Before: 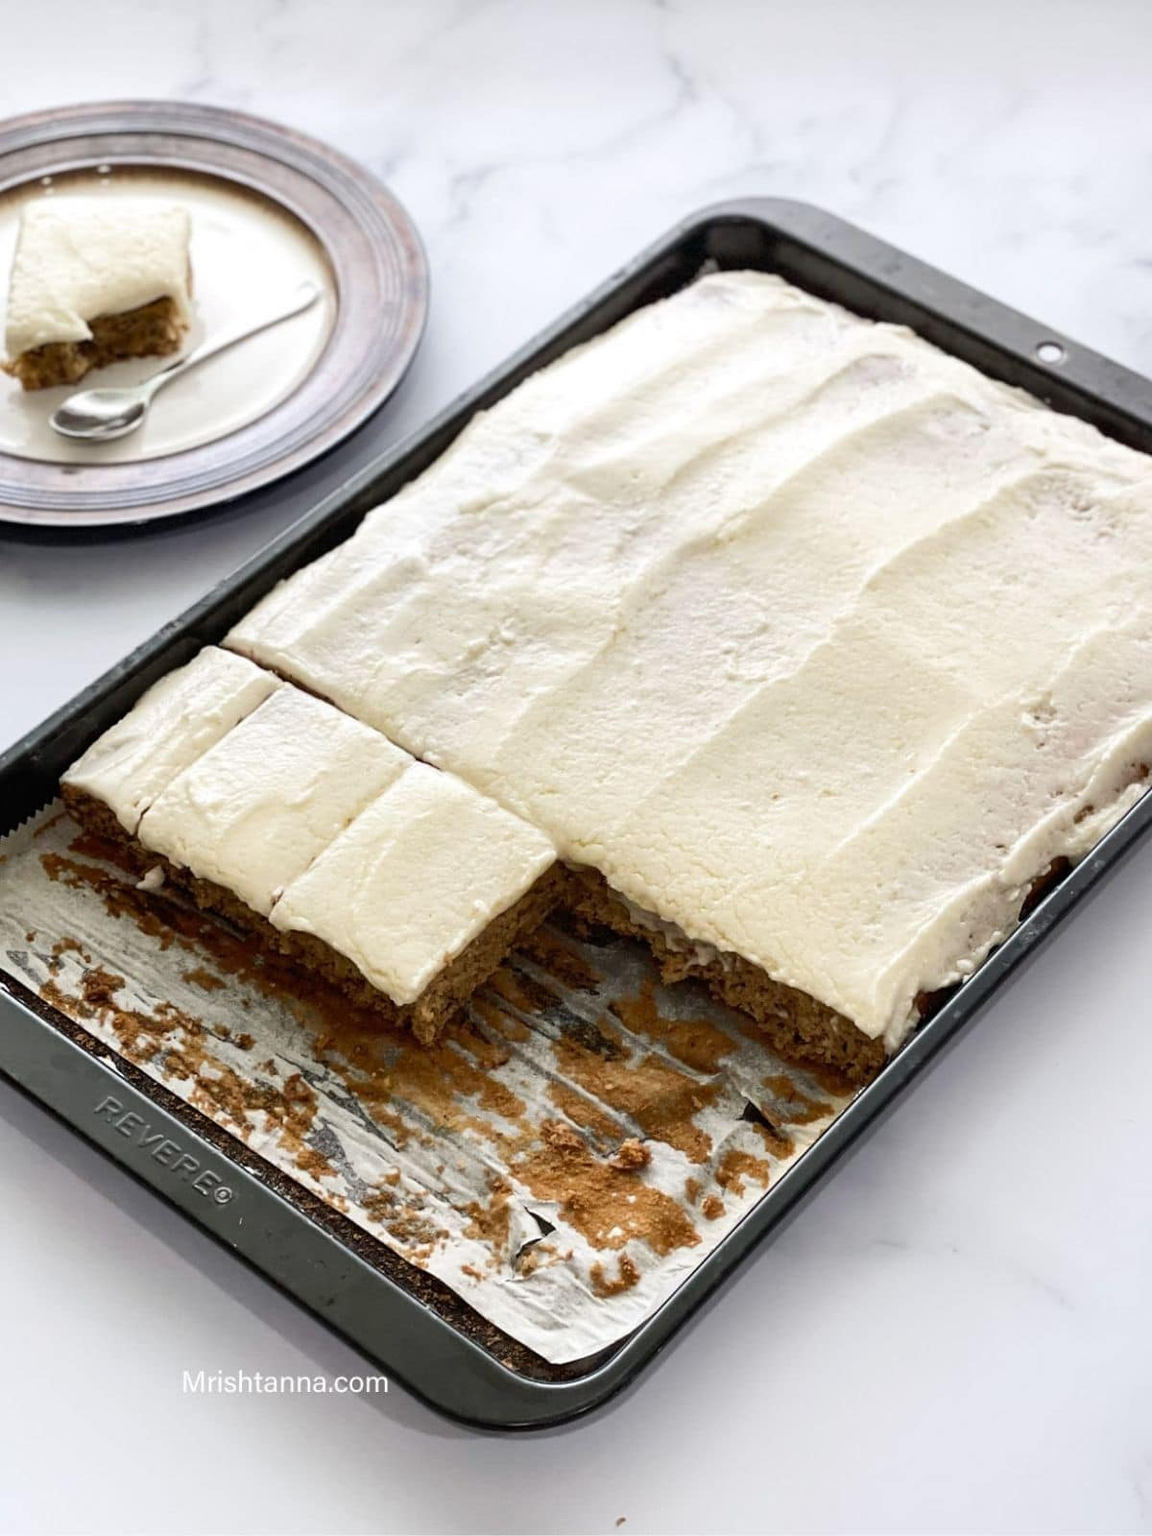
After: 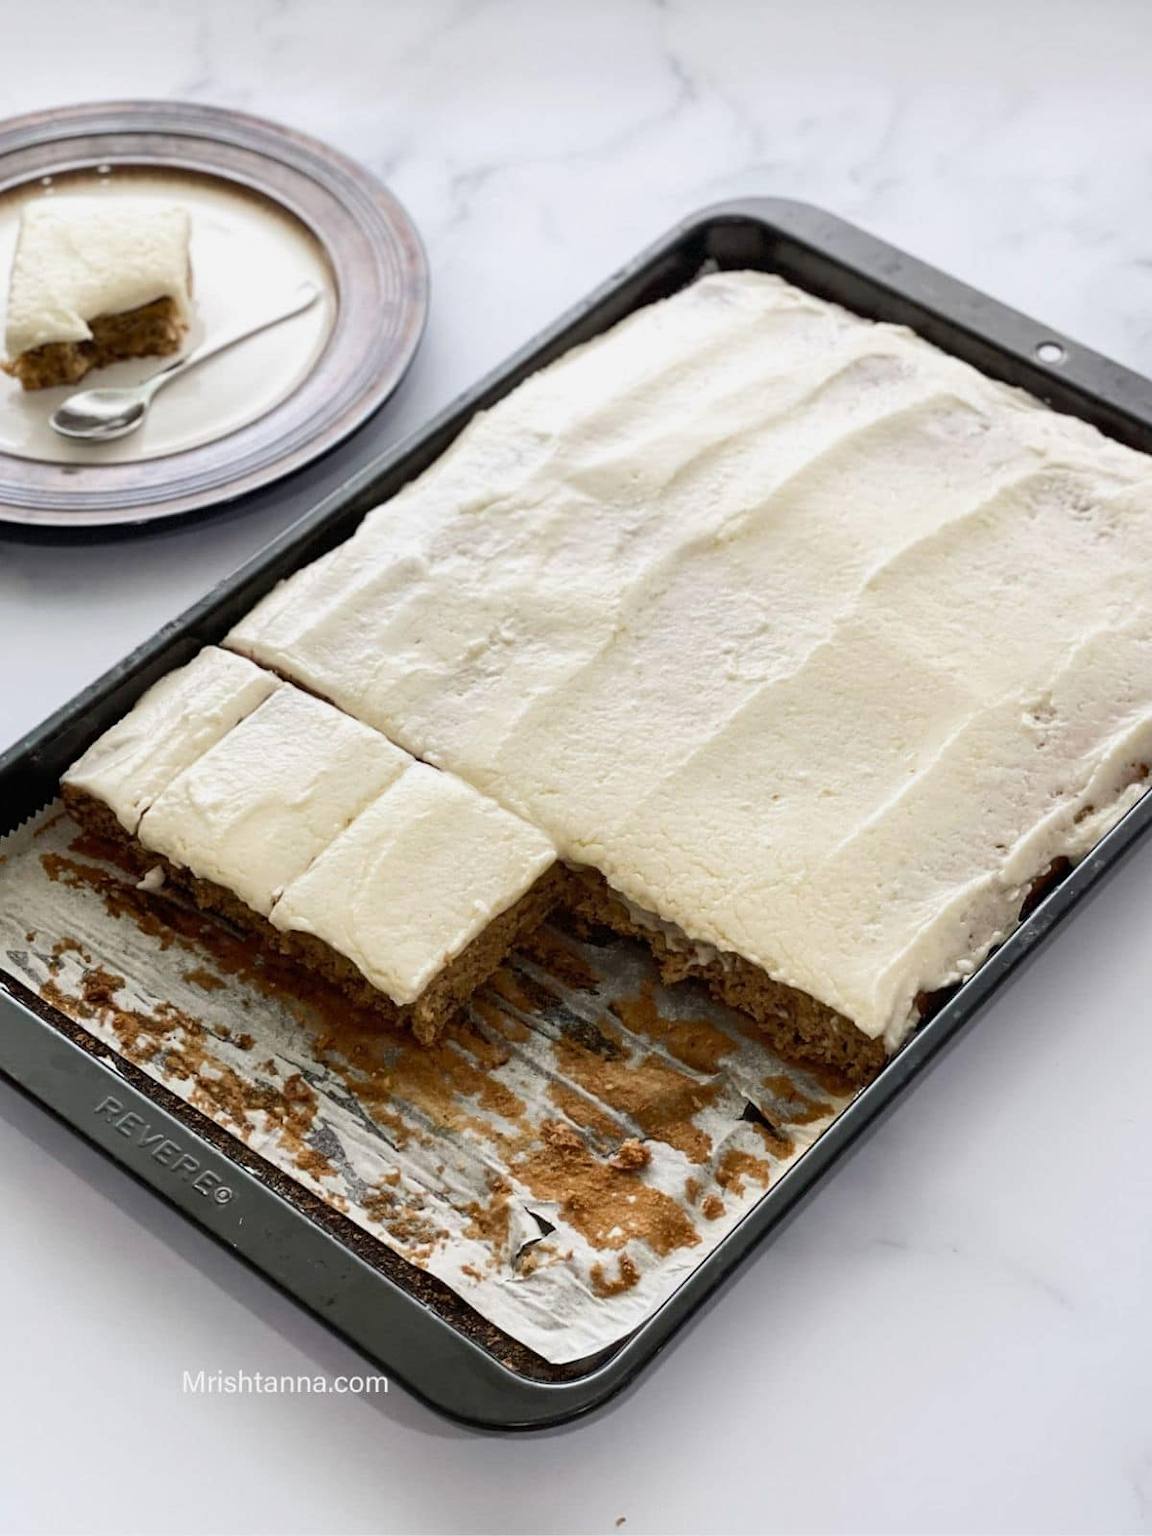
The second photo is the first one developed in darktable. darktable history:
exposure: exposure -0.154 EV, compensate exposure bias true, compensate highlight preservation false
